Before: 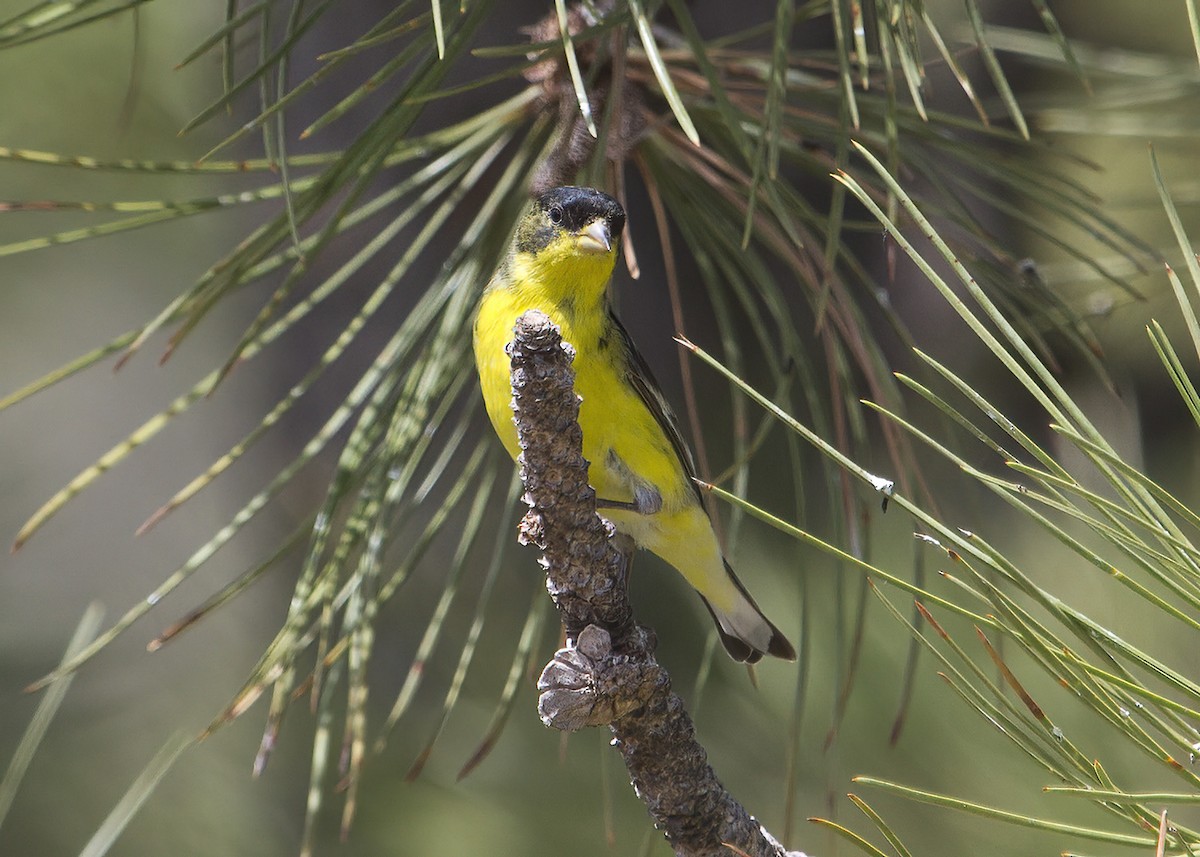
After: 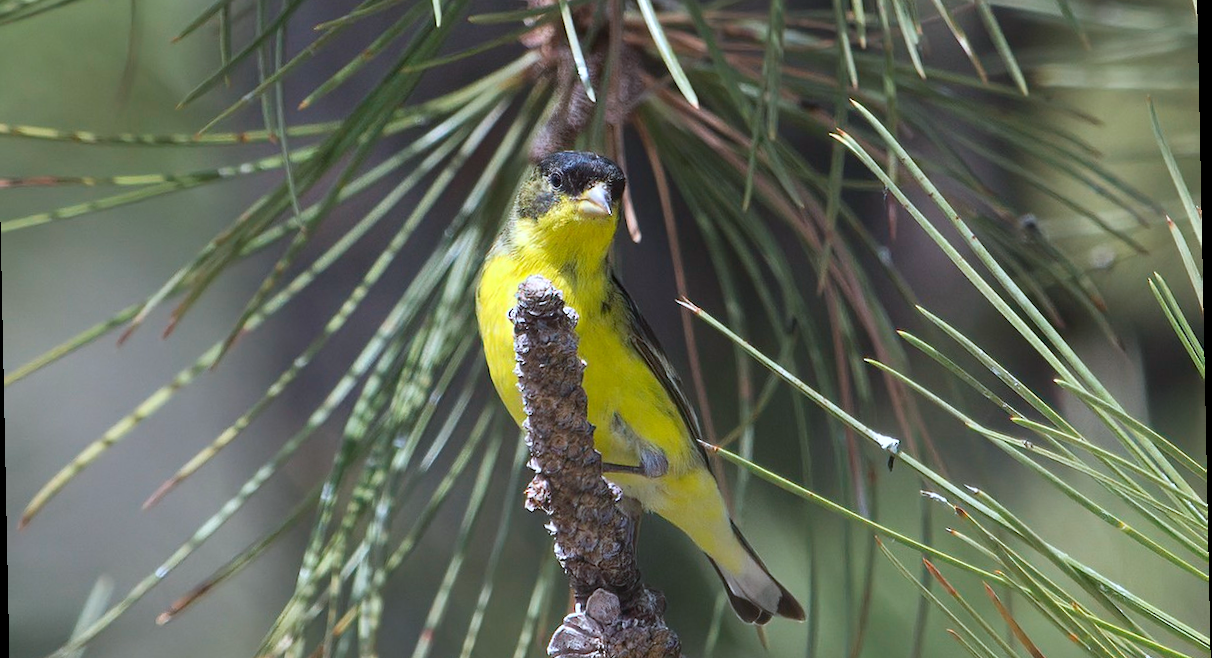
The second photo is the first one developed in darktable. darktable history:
crop: left 0.387%, top 5.469%, bottom 19.809%
rotate and perspective: rotation -1.17°, automatic cropping off
exposure: exposure 0.078 EV, compensate highlight preservation false
tone equalizer: on, module defaults
color calibration: x 0.372, y 0.386, temperature 4283.97 K
